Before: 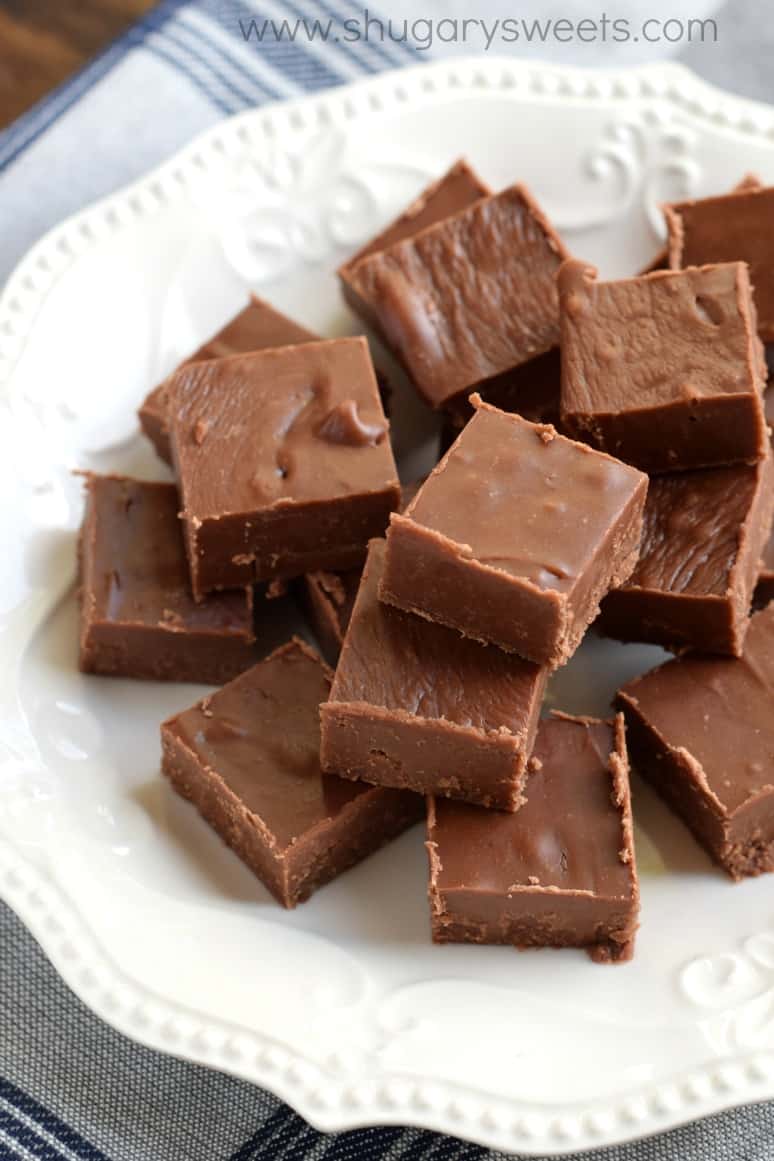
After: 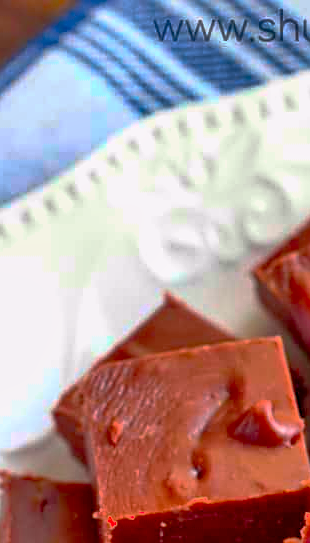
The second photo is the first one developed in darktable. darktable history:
crop and rotate: left 11.089%, top 0.066%, right 48.827%, bottom 53.151%
shadows and highlights: low approximation 0.01, soften with gaussian
sharpen: on, module defaults
tone curve: curves: ch0 [(0, 0.001) (0.139, 0.096) (0.311, 0.278) (0.495, 0.531) (0.718, 0.816) (0.841, 0.909) (1, 0.967)]; ch1 [(0, 0) (0.272, 0.249) (0.388, 0.385) (0.469, 0.456) (0.495, 0.497) (0.538, 0.554) (0.578, 0.605) (0.707, 0.778) (1, 1)]; ch2 [(0, 0) (0.125, 0.089) (0.353, 0.329) (0.443, 0.408) (0.502, 0.499) (0.557, 0.542) (0.608, 0.635) (1, 1)], color space Lab, independent channels, preserve colors none
base curve: curves: ch0 [(0, 0) (0.826, 0.587) (1, 1)], preserve colors none
local contrast: on, module defaults
tone equalizer: -7 EV 0.148 EV, -6 EV 0.616 EV, -5 EV 1.15 EV, -4 EV 1.36 EV, -3 EV 1.15 EV, -2 EV 0.6 EV, -1 EV 0.161 EV
color correction: highlights b* 0.021, saturation 1.81
